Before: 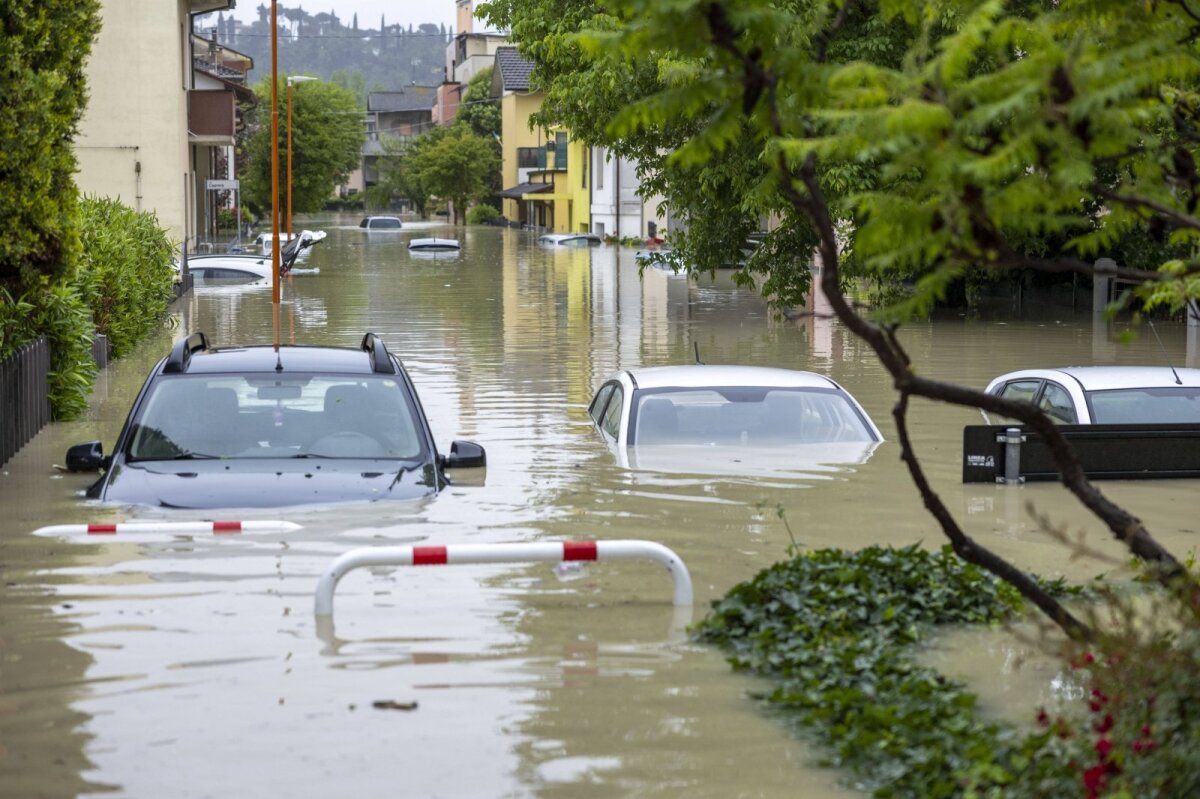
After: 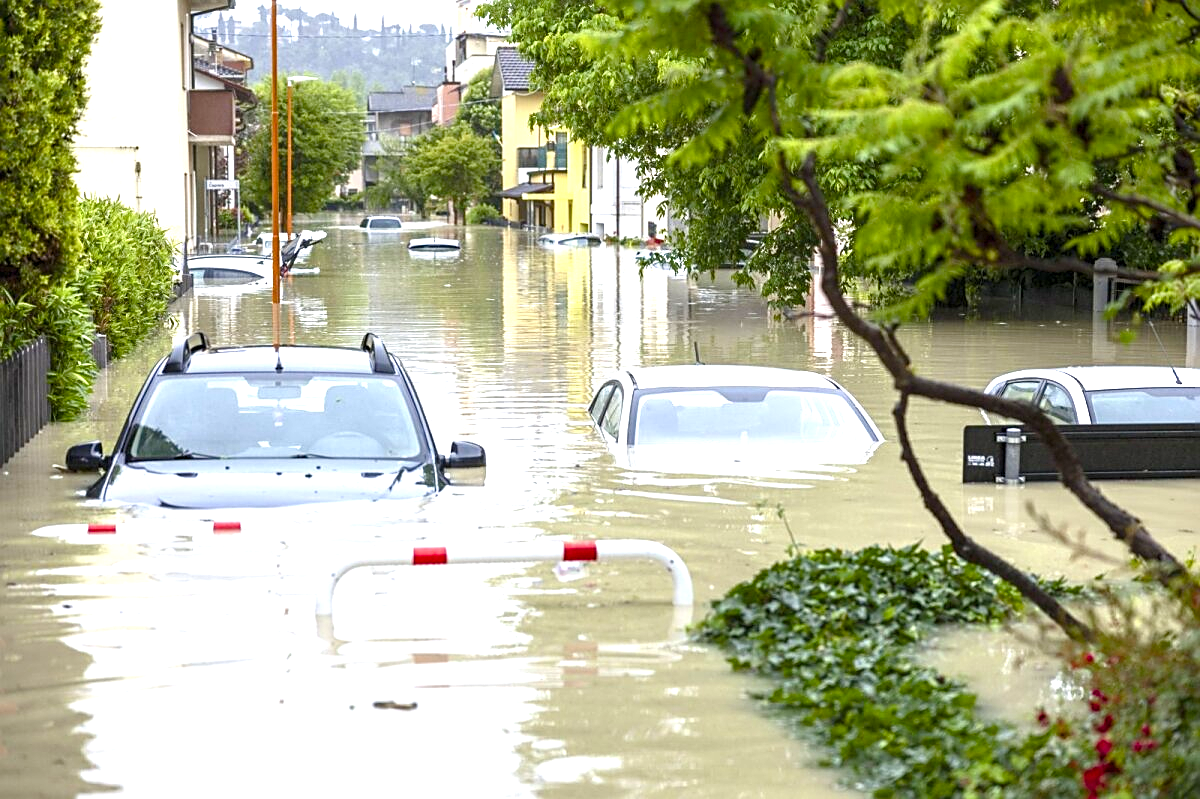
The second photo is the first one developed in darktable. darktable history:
sharpen: on, module defaults
color balance rgb: perceptual saturation grading › global saturation 20%, perceptual saturation grading › highlights -25%, perceptual saturation grading › shadows 25%
exposure: black level correction 0, exposure 1.2 EV, compensate highlight preservation false
